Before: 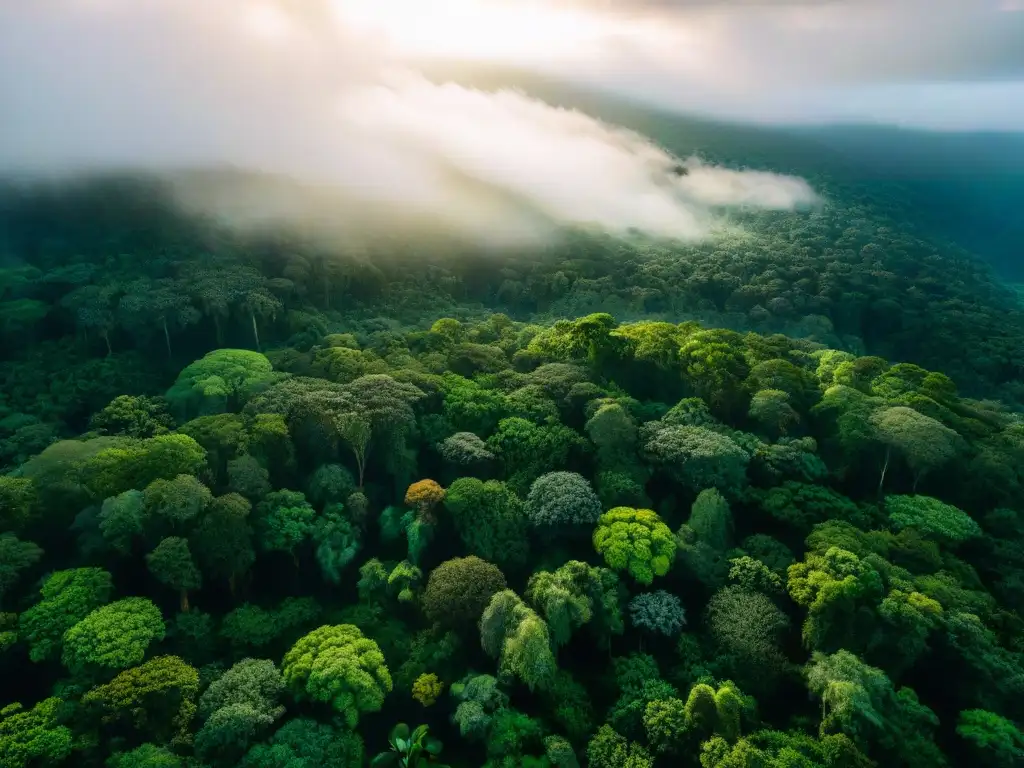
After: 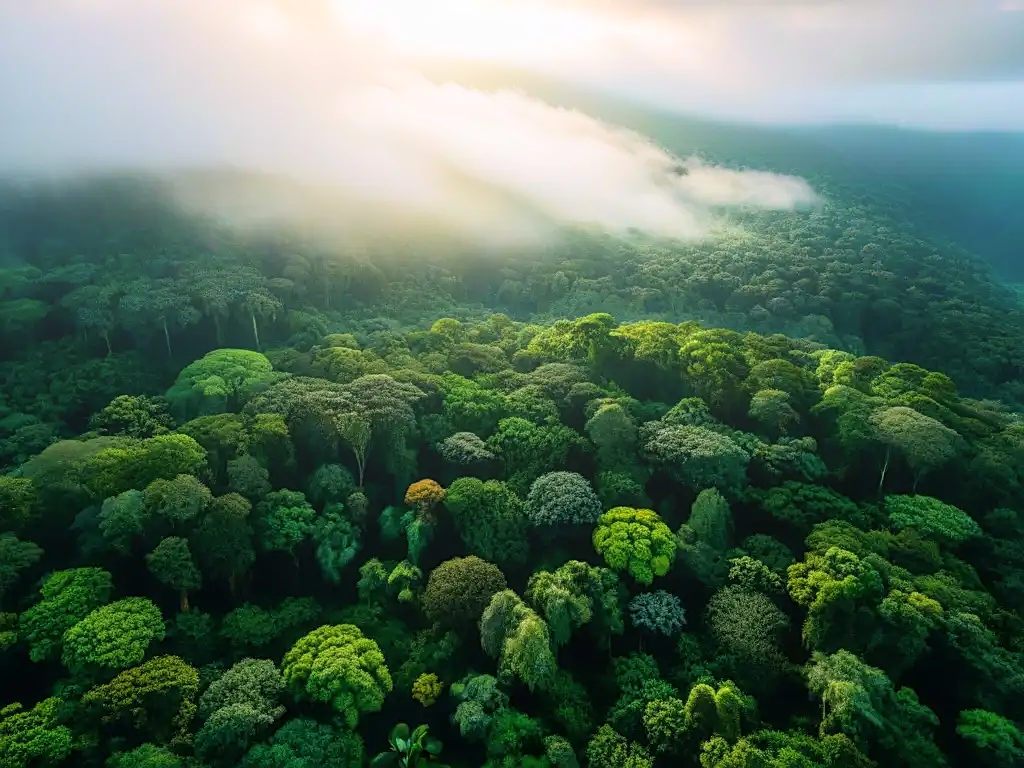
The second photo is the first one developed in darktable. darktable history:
local contrast: detail 110%
bloom: size 40%
sharpen: on, module defaults
